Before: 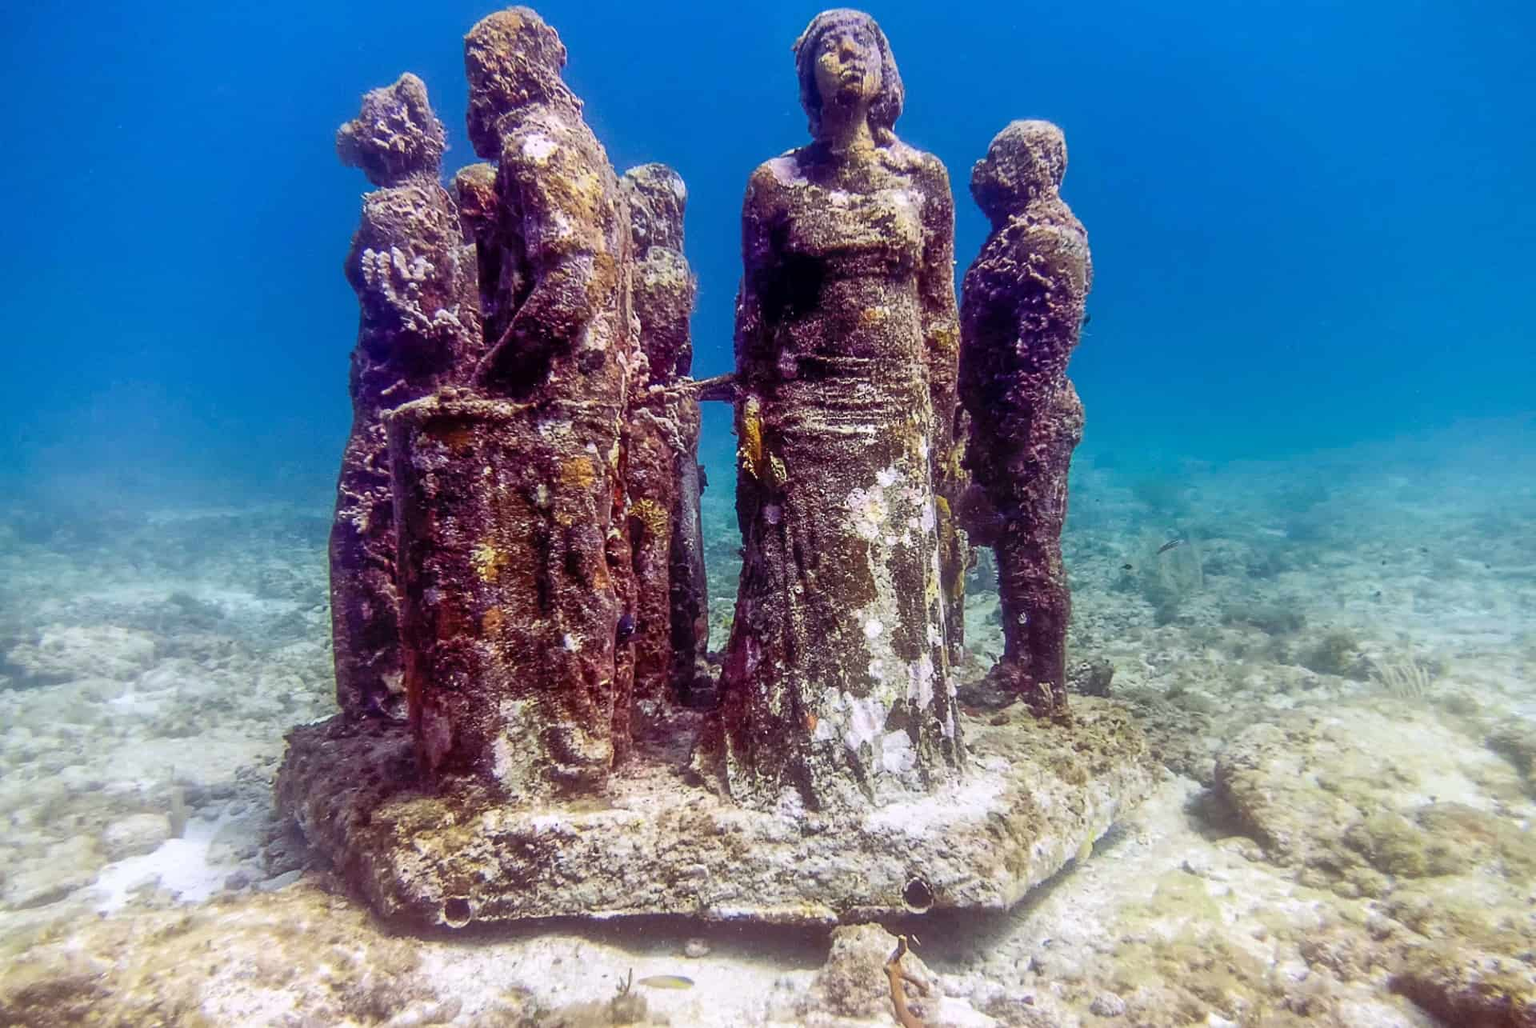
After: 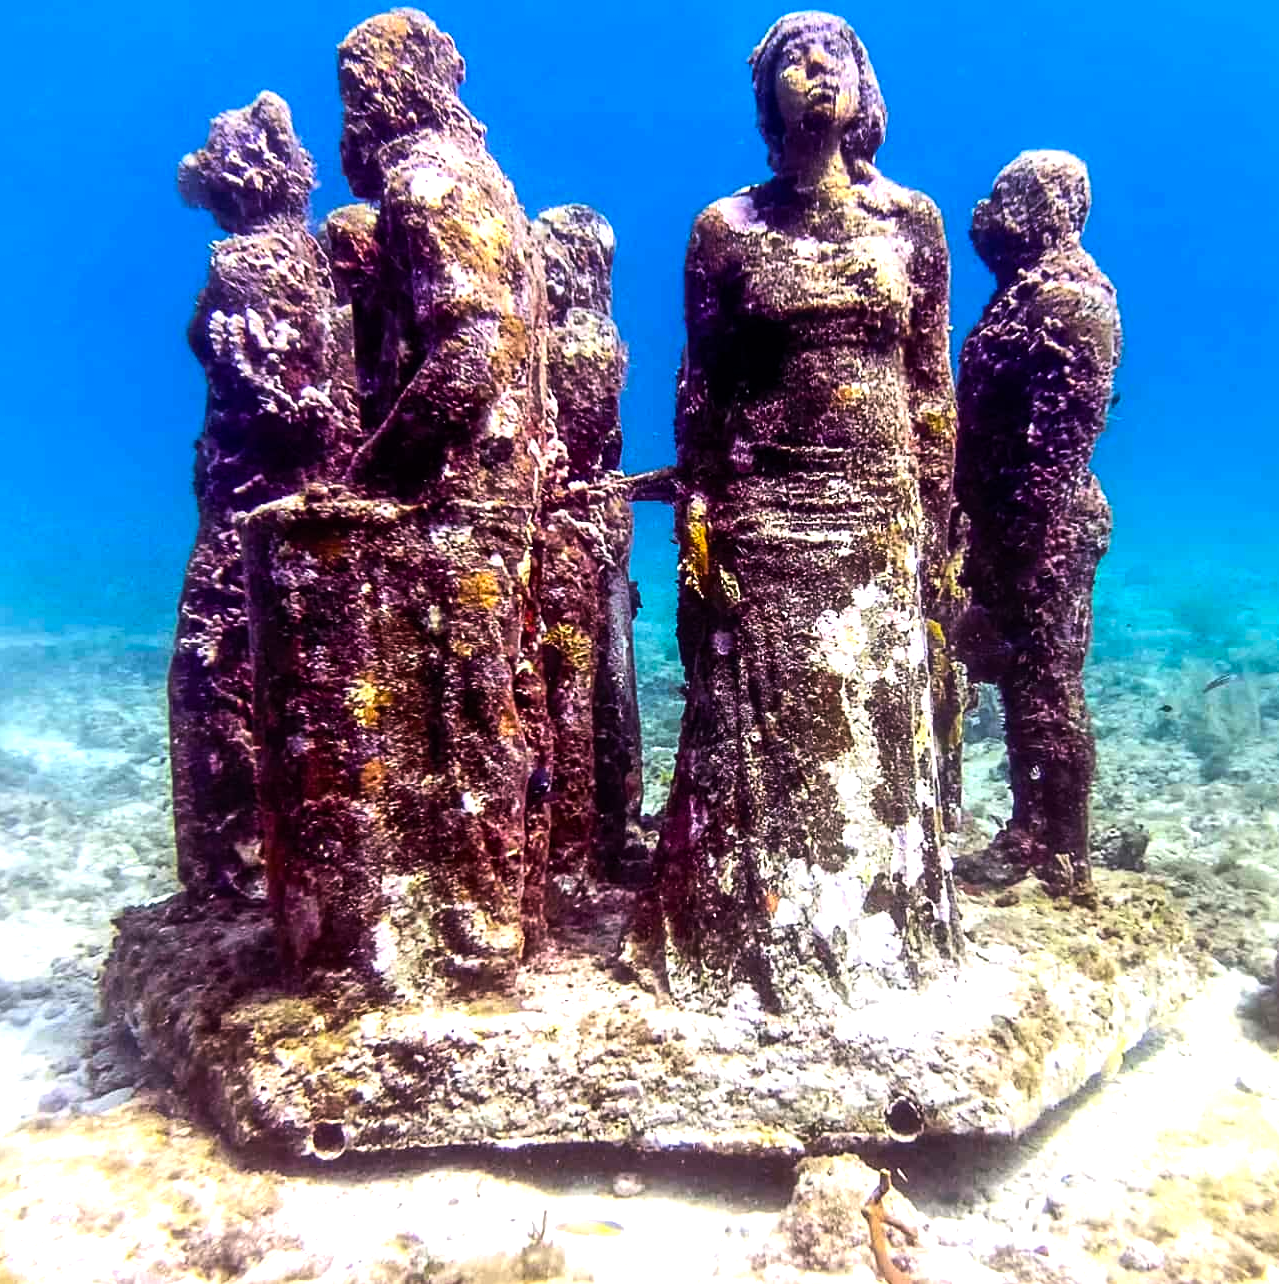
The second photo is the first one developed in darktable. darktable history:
crop and rotate: left 12.673%, right 20.66%
tone equalizer: -8 EV -1.08 EV, -7 EV -1.01 EV, -6 EV -0.867 EV, -5 EV -0.578 EV, -3 EV 0.578 EV, -2 EV 0.867 EV, -1 EV 1.01 EV, +0 EV 1.08 EV, edges refinement/feathering 500, mask exposure compensation -1.57 EV, preserve details no
color balance rgb: perceptual saturation grading › global saturation 20%, global vibrance 20%
